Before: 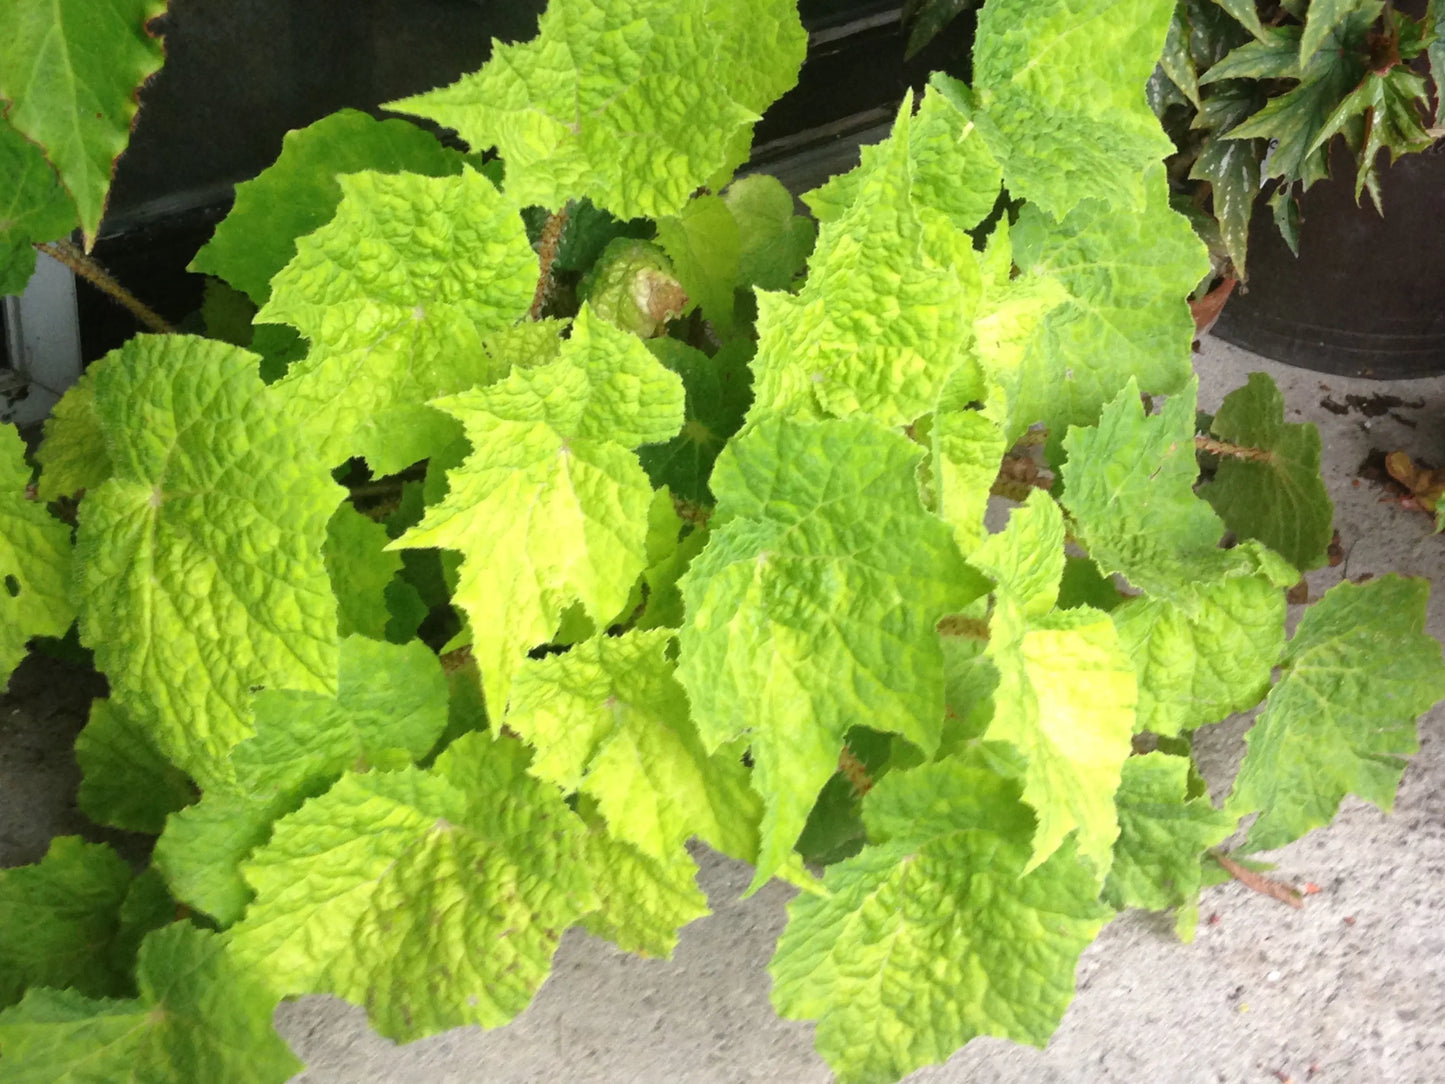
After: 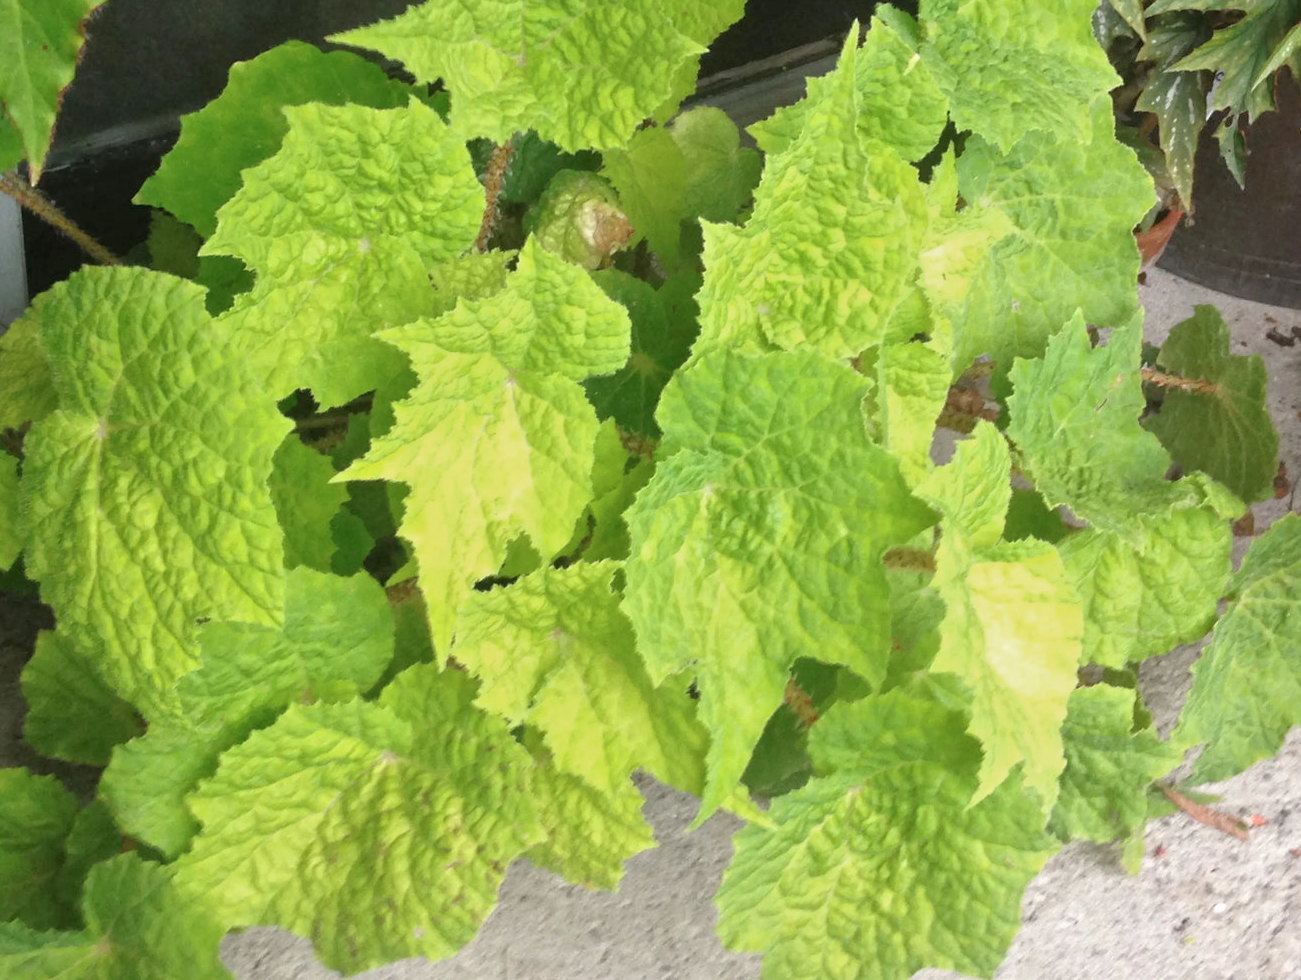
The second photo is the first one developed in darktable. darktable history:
crop: left 3.776%, top 6.351%, right 6.173%, bottom 3.221%
color zones: curves: ch0 [(0, 0.5) (0.143, 0.5) (0.286, 0.456) (0.429, 0.5) (0.571, 0.5) (0.714, 0.5) (0.857, 0.5) (1, 0.5)]; ch1 [(0, 0.5) (0.143, 0.5) (0.286, 0.422) (0.429, 0.5) (0.571, 0.5) (0.714, 0.5) (0.857, 0.5) (1, 0.5)]
tone equalizer: -8 EV 1.01 EV, -7 EV 0.99 EV, -6 EV 1.03 EV, -5 EV 0.97 EV, -4 EV 1.01 EV, -3 EV 0.765 EV, -2 EV 0.487 EV, -1 EV 0.229 EV
